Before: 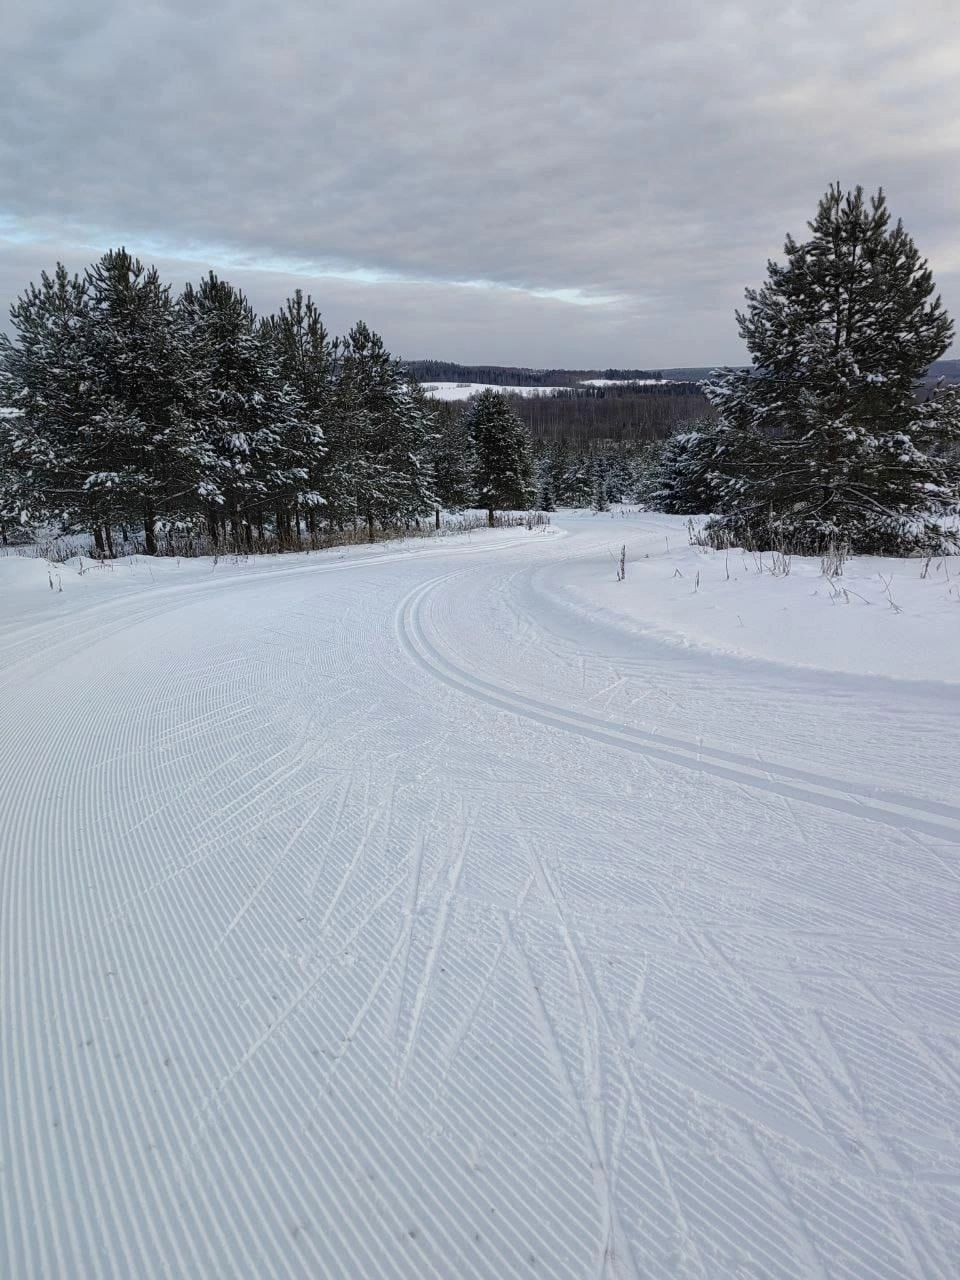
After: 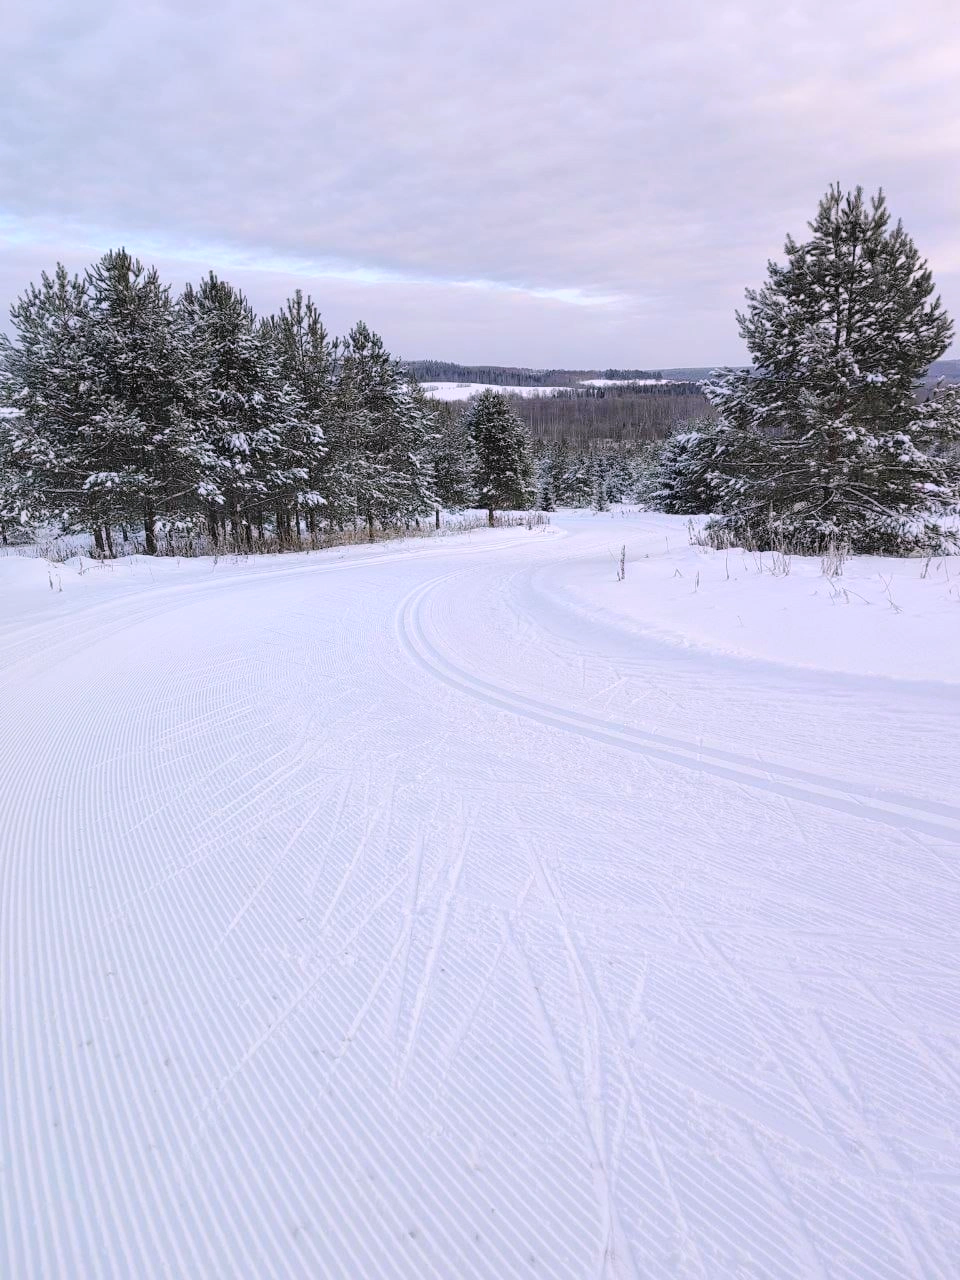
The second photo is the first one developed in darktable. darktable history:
white balance: red 1.05, blue 1.072
color correction: saturation 1.1
global tonemap: drago (0.7, 100)
